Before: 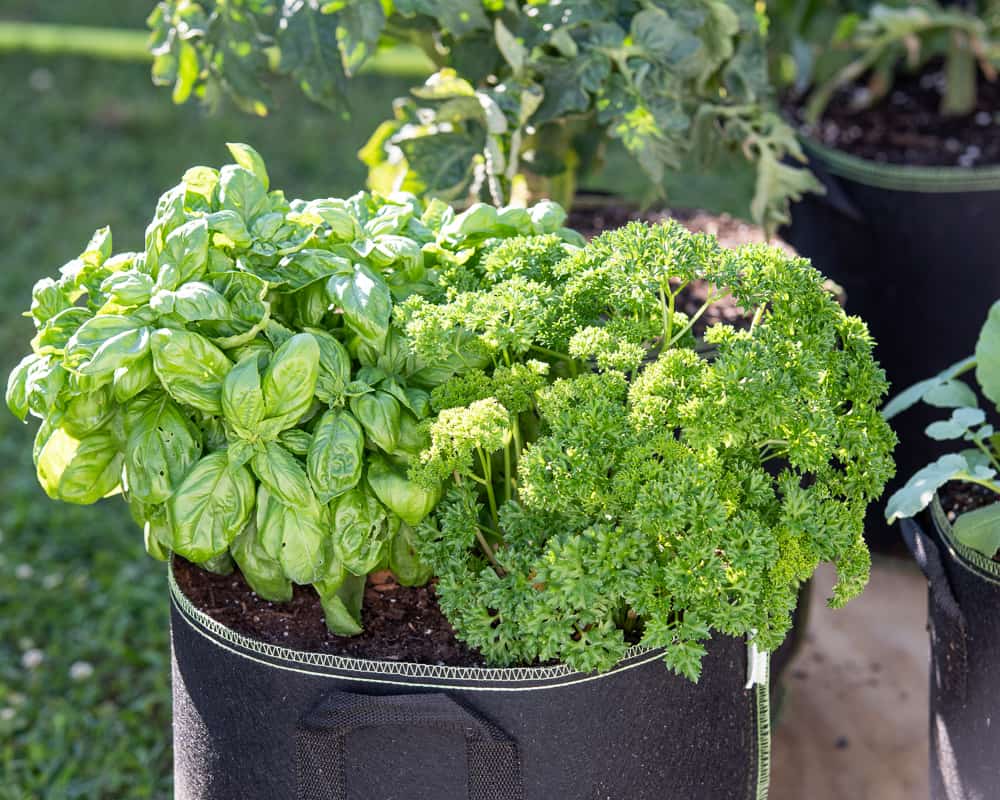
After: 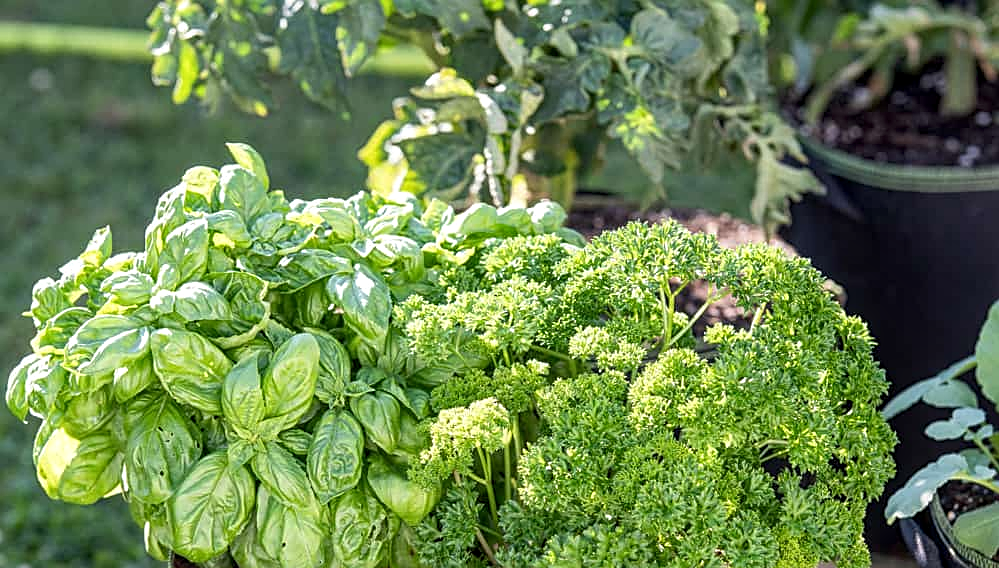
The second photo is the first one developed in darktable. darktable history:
sharpen: on, module defaults
crop: bottom 28.978%
local contrast: on, module defaults
